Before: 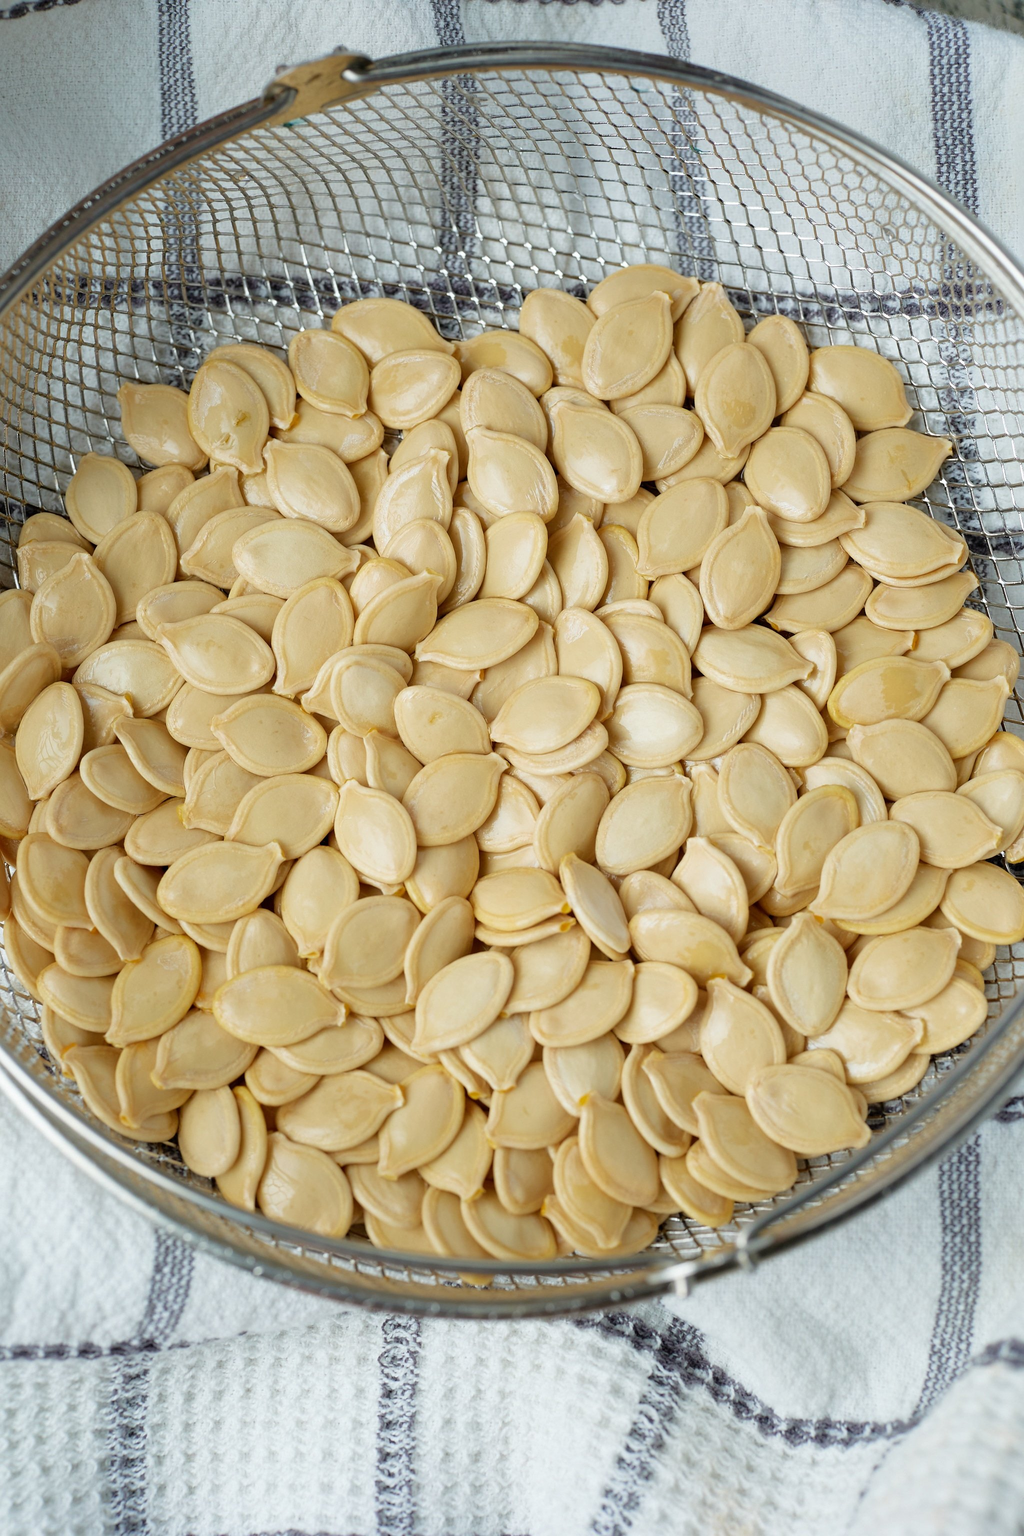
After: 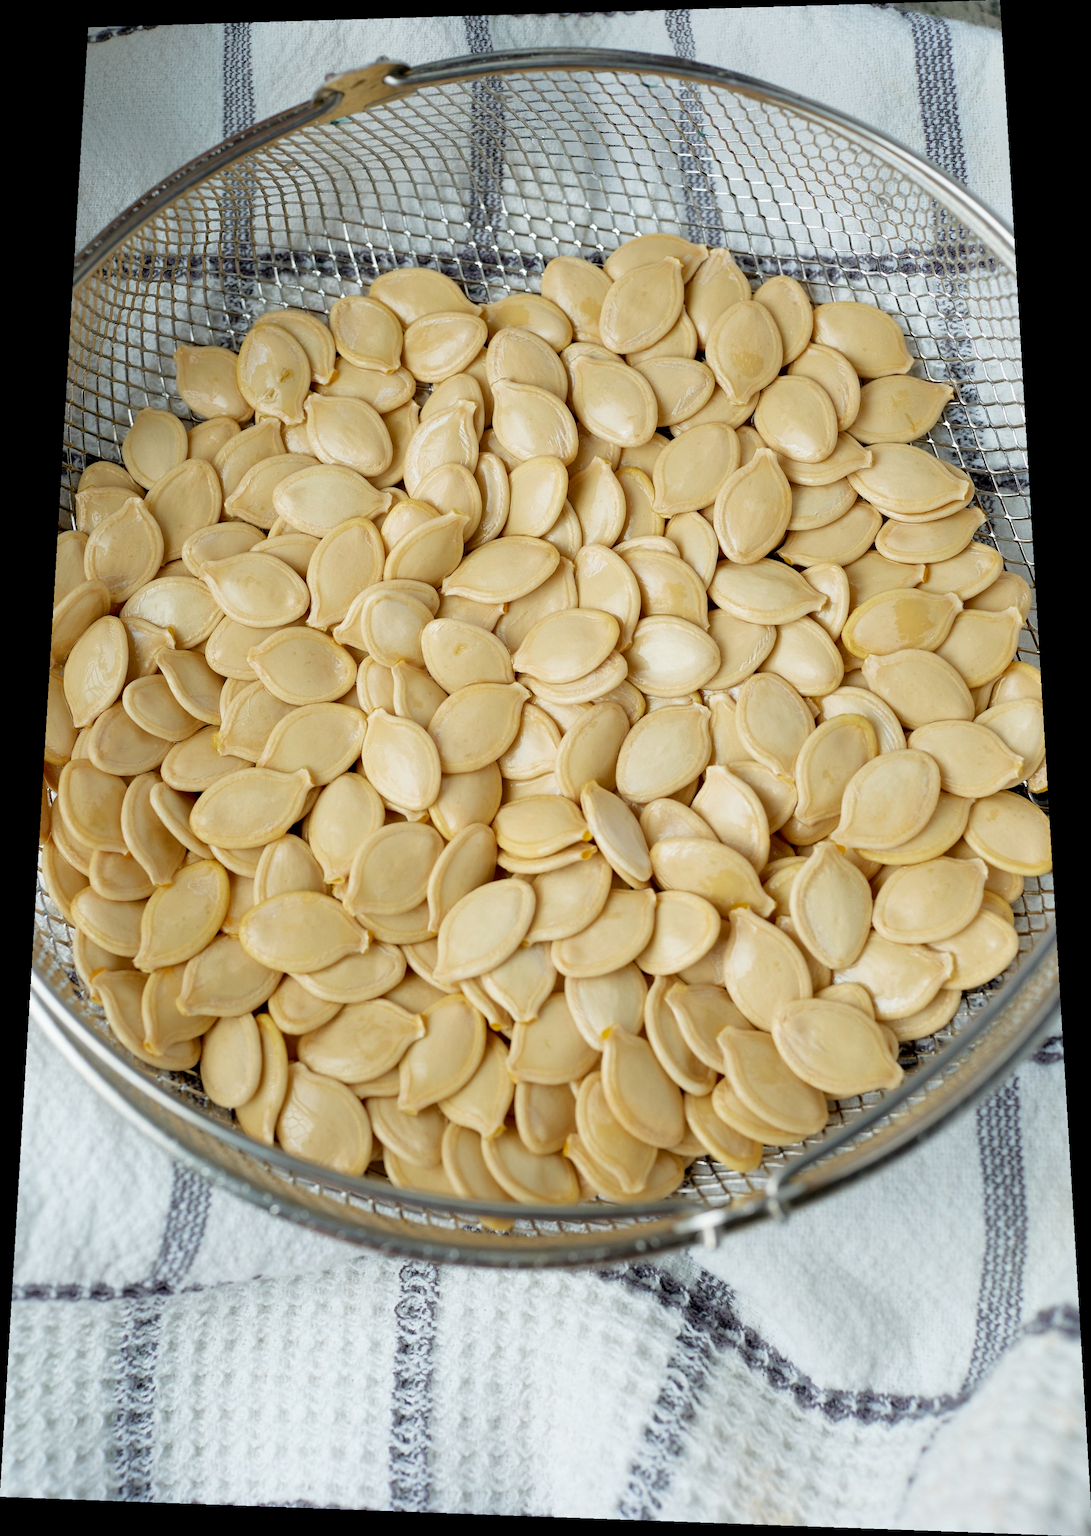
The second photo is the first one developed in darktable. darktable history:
rotate and perspective: rotation 0.128°, lens shift (vertical) -0.181, lens shift (horizontal) -0.044, shear 0.001, automatic cropping off
exposure: black level correction 0.005, exposure 0.001 EV, compensate highlight preservation false
